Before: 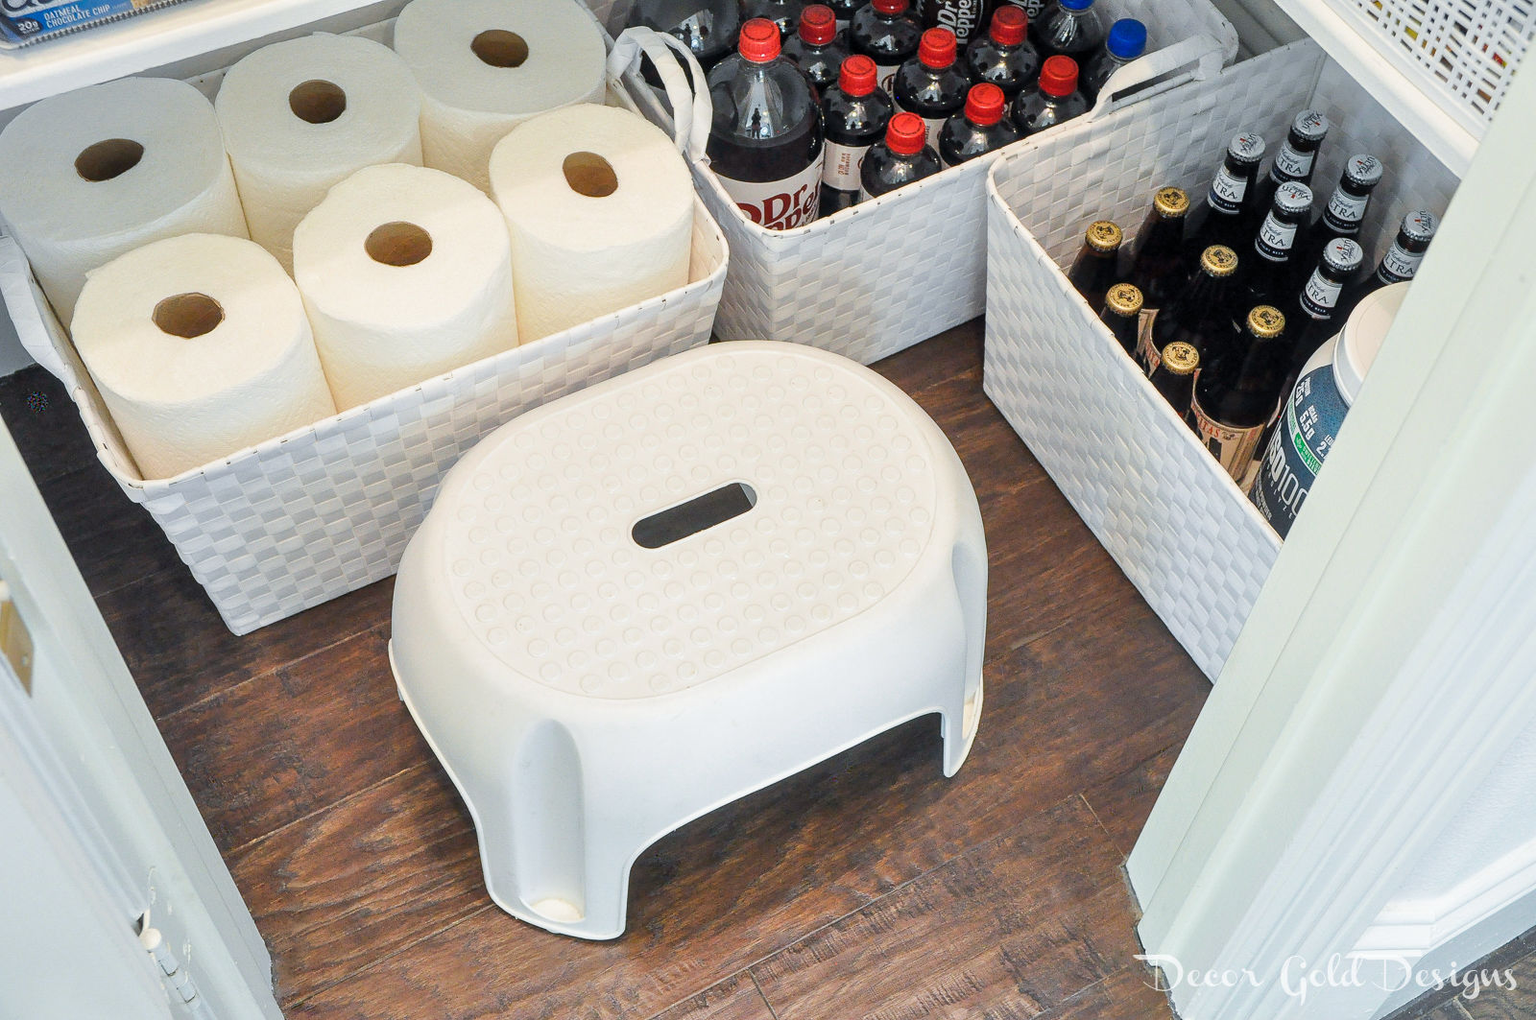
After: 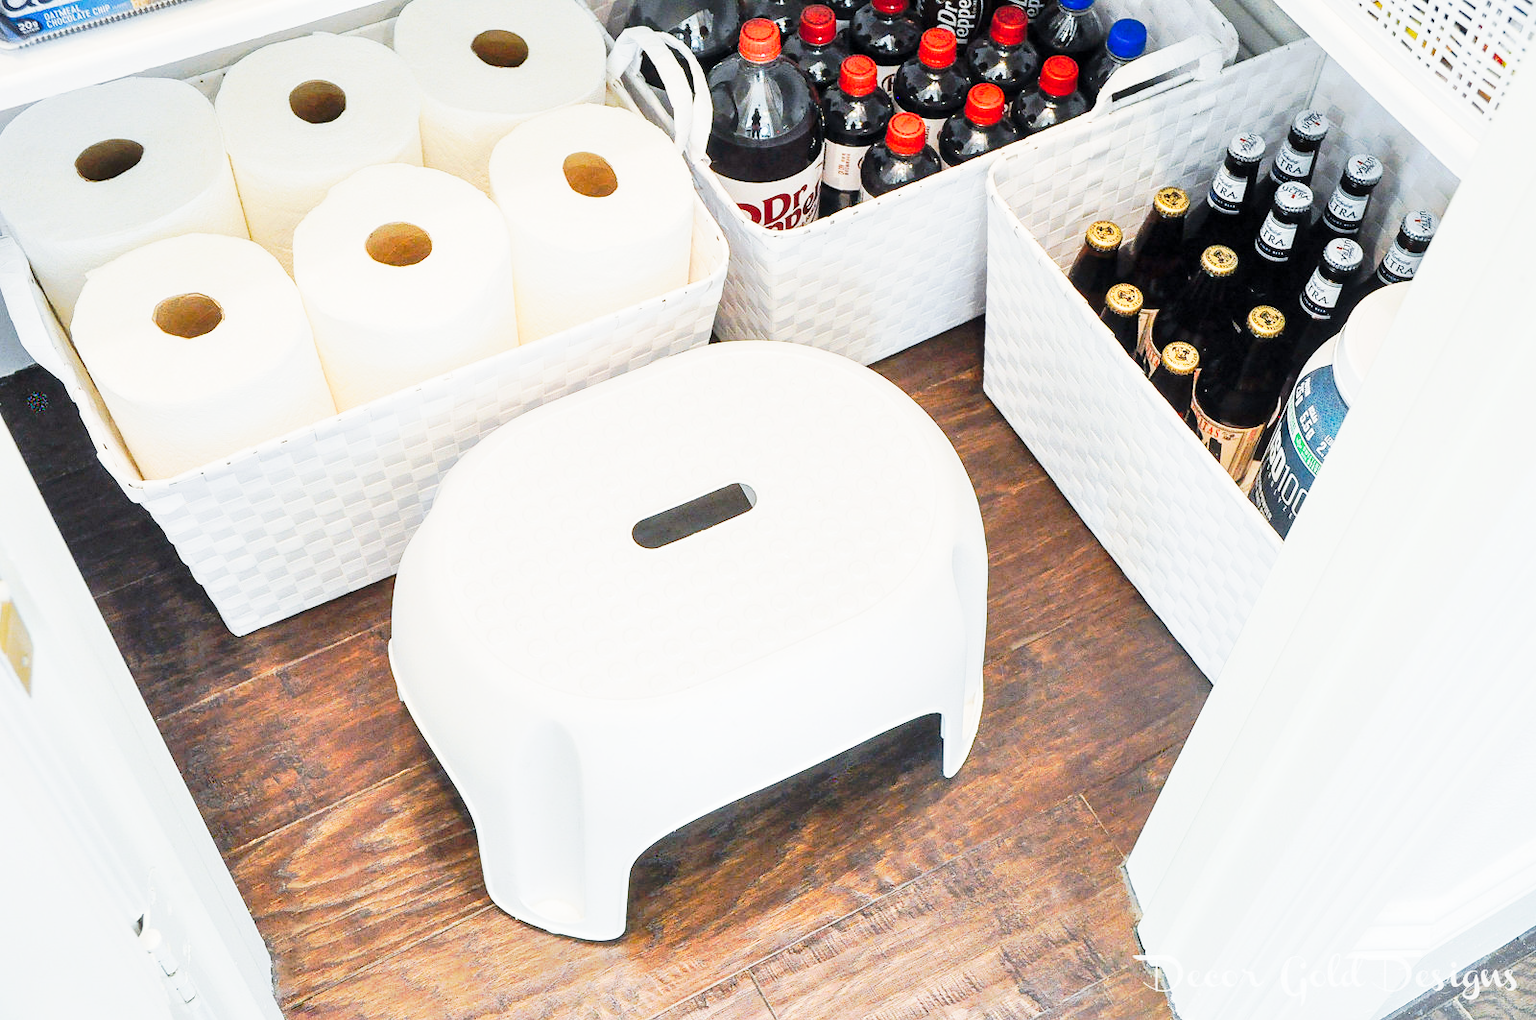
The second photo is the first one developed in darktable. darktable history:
tone curve: curves: ch0 [(0, 0) (0.003, 0.003) (0.011, 0.013) (0.025, 0.029) (0.044, 0.052) (0.069, 0.081) (0.1, 0.116) (0.136, 0.158) (0.177, 0.207) (0.224, 0.268) (0.277, 0.373) (0.335, 0.465) (0.399, 0.565) (0.468, 0.674) (0.543, 0.79) (0.623, 0.853) (0.709, 0.918) (0.801, 0.956) (0.898, 0.977) (1, 1)], preserve colors none
